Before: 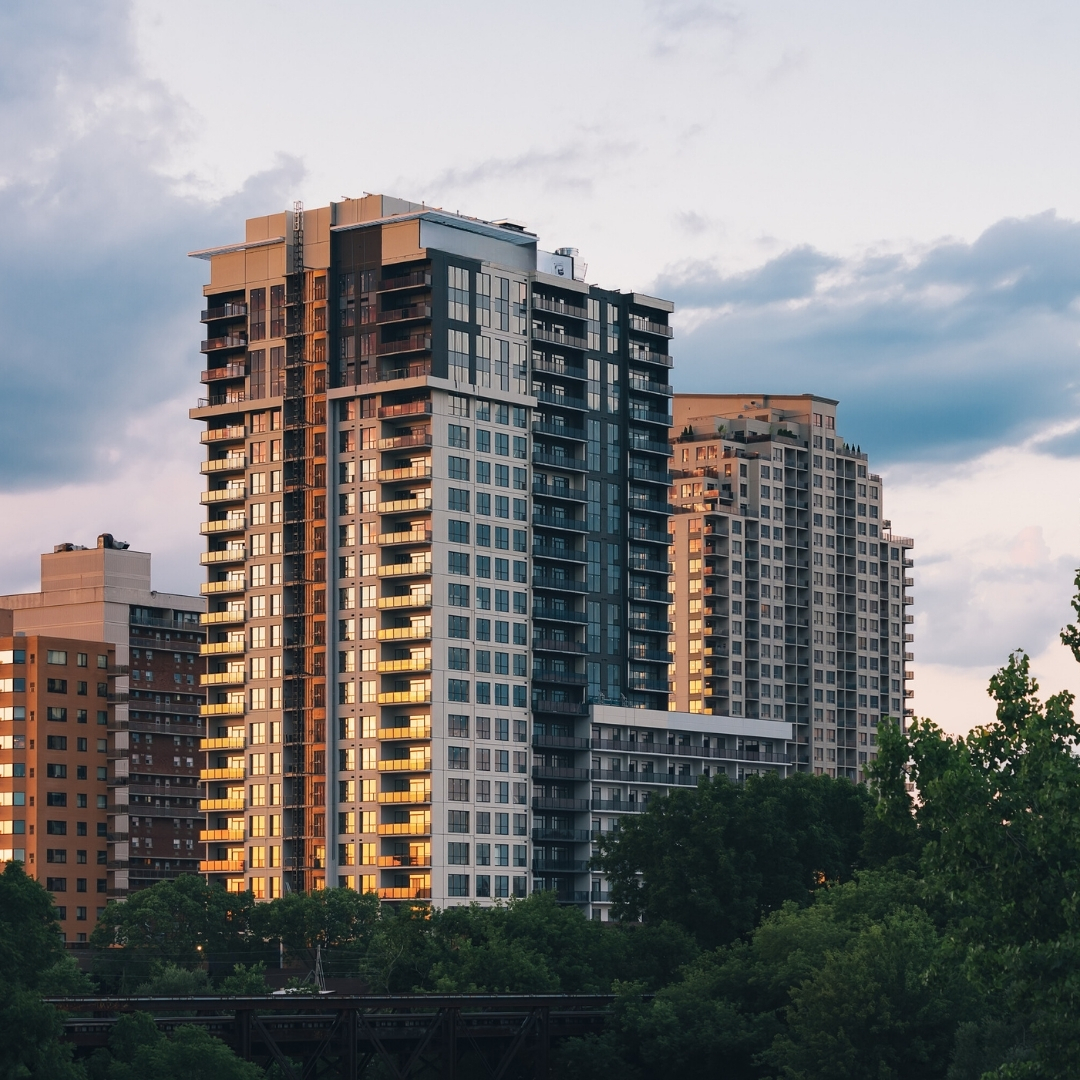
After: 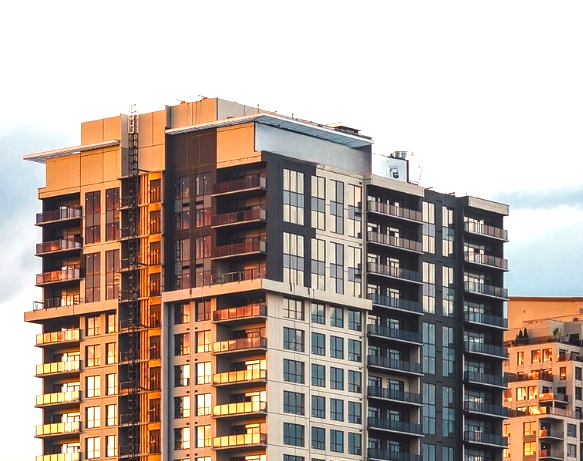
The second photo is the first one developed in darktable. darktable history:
local contrast: detail 130%
crop: left 15.293%, top 9.04%, right 30.638%, bottom 48.249%
color balance rgb: shadows lift › chroma 4.576%, shadows lift › hue 24.45°, power › chroma 0.663%, power › hue 60°, highlights gain › luminance 5.692%, highlights gain › chroma 2.626%, highlights gain › hue 89.99°, global offset › luminance 0.271%, perceptual saturation grading › global saturation 27.518%, perceptual saturation grading › highlights -25.727%, perceptual saturation grading › shadows 24.663%, perceptual brilliance grading › global brilliance 24.895%
